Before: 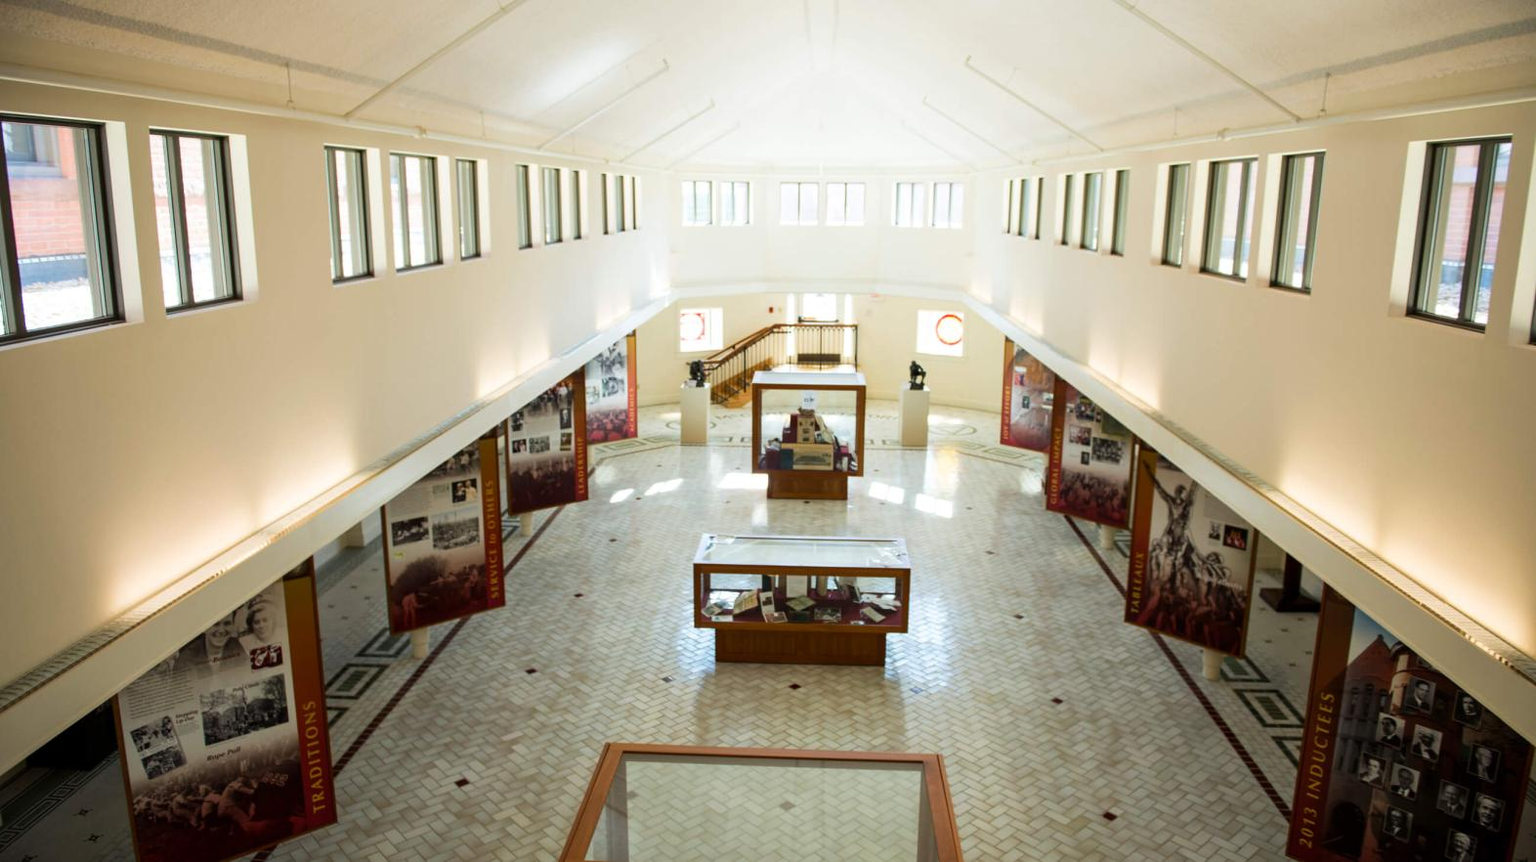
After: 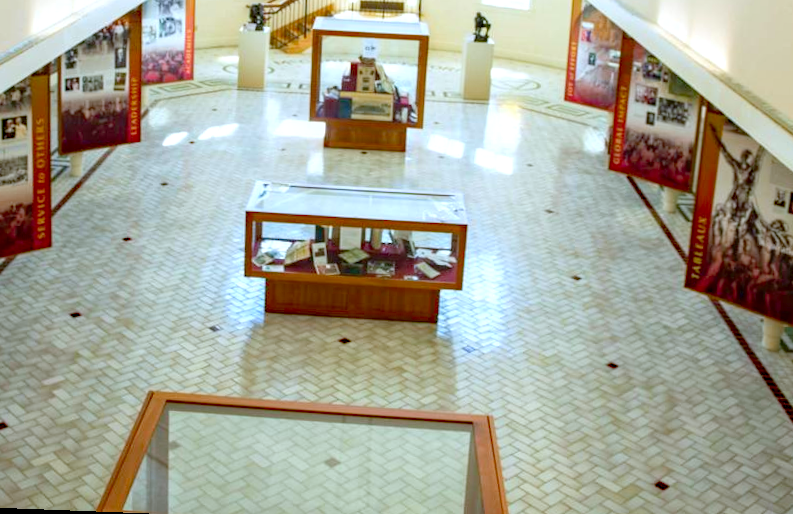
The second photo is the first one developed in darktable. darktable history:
crop: left 29.672%, top 41.786%, right 20.851%, bottom 3.487%
levels: levels [0, 0.397, 0.955]
tone equalizer: on, module defaults
rotate and perspective: rotation 2.17°, automatic cropping off
local contrast: detail 130%
haze removal: compatibility mode true, adaptive false
white balance: red 0.924, blue 1.095
